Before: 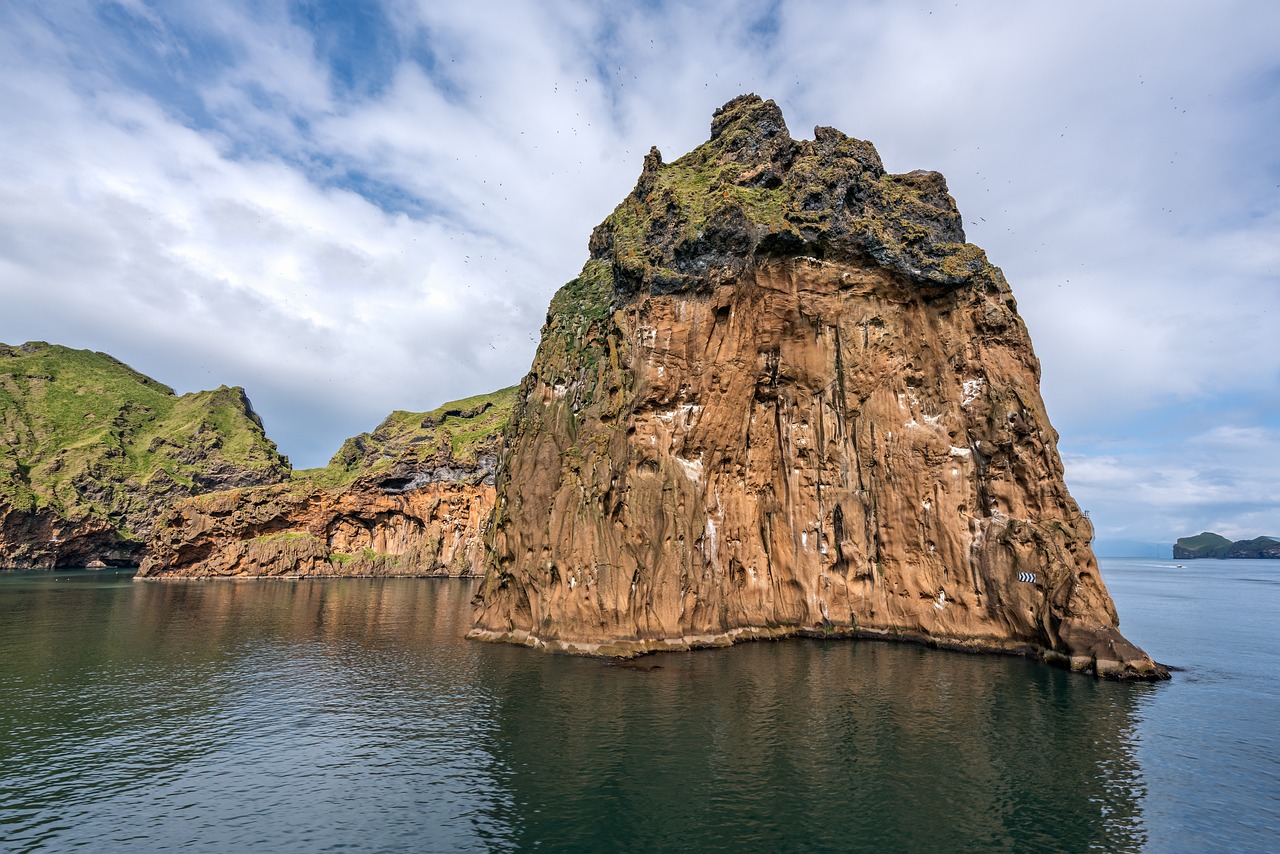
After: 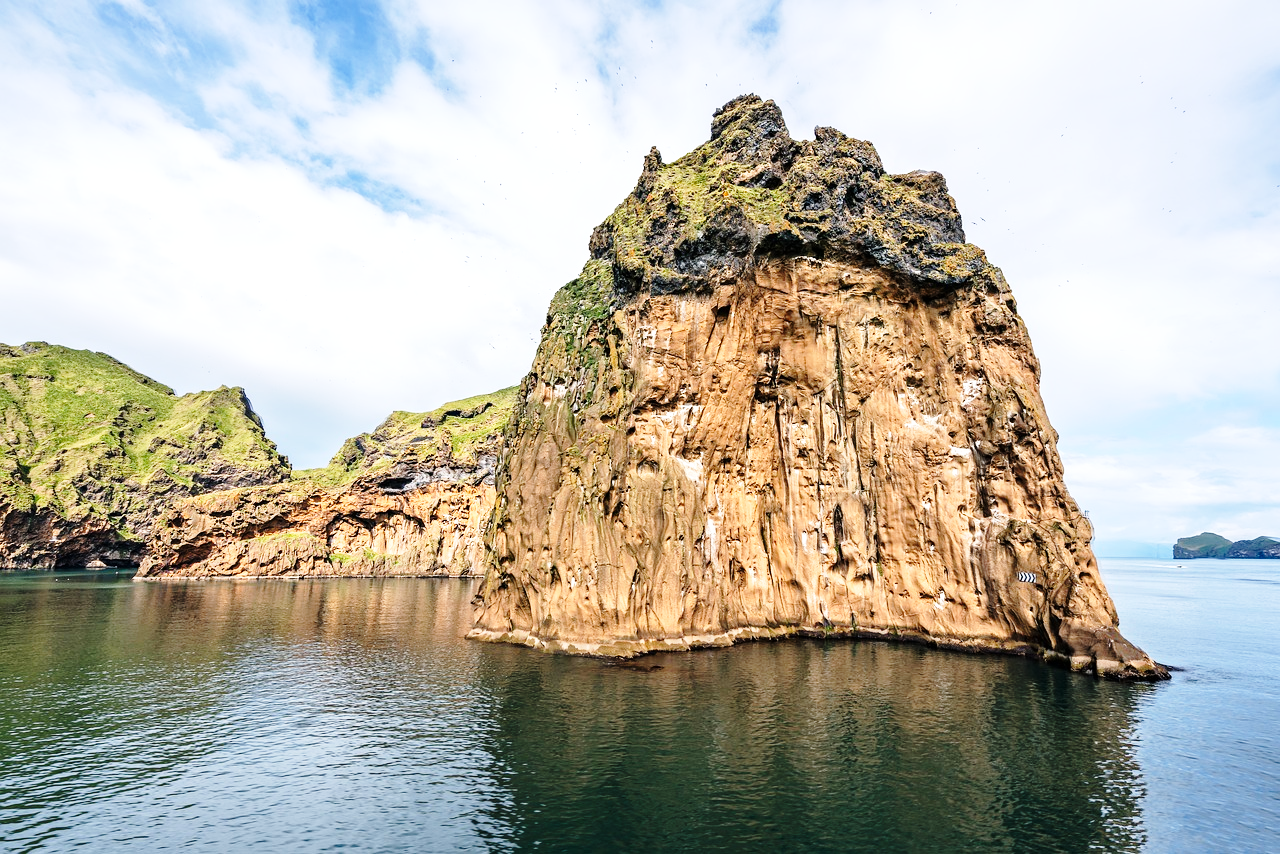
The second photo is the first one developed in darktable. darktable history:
tone equalizer: -8 EV -0.397 EV, -7 EV -0.394 EV, -6 EV -0.308 EV, -5 EV -0.21 EV, -3 EV 0.256 EV, -2 EV 0.311 EV, -1 EV 0.393 EV, +0 EV 0.392 EV
base curve: curves: ch0 [(0, 0) (0.028, 0.03) (0.121, 0.232) (0.46, 0.748) (0.859, 0.968) (1, 1)], preserve colors none
